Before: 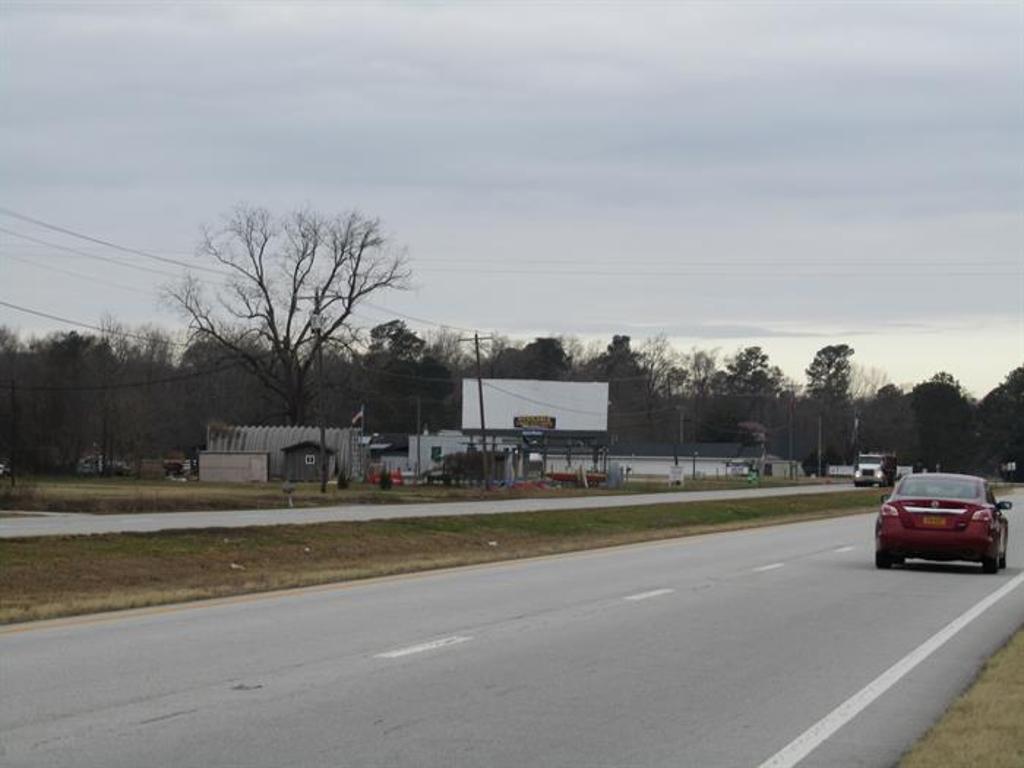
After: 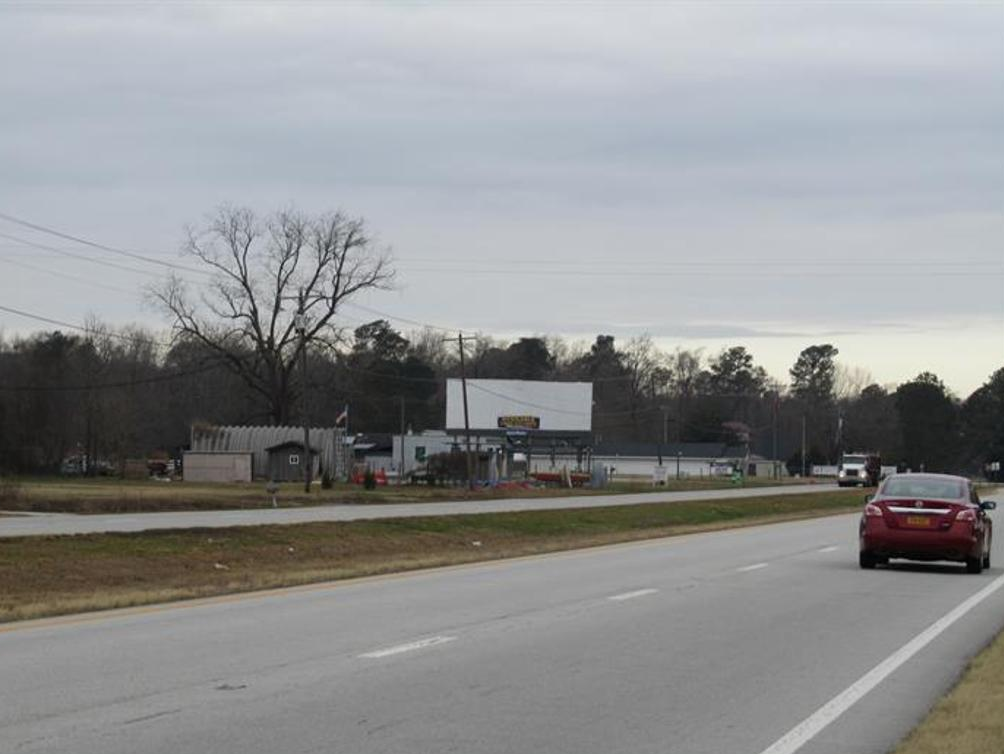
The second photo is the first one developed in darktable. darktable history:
crop: left 1.63%, right 0.273%, bottom 1.737%
